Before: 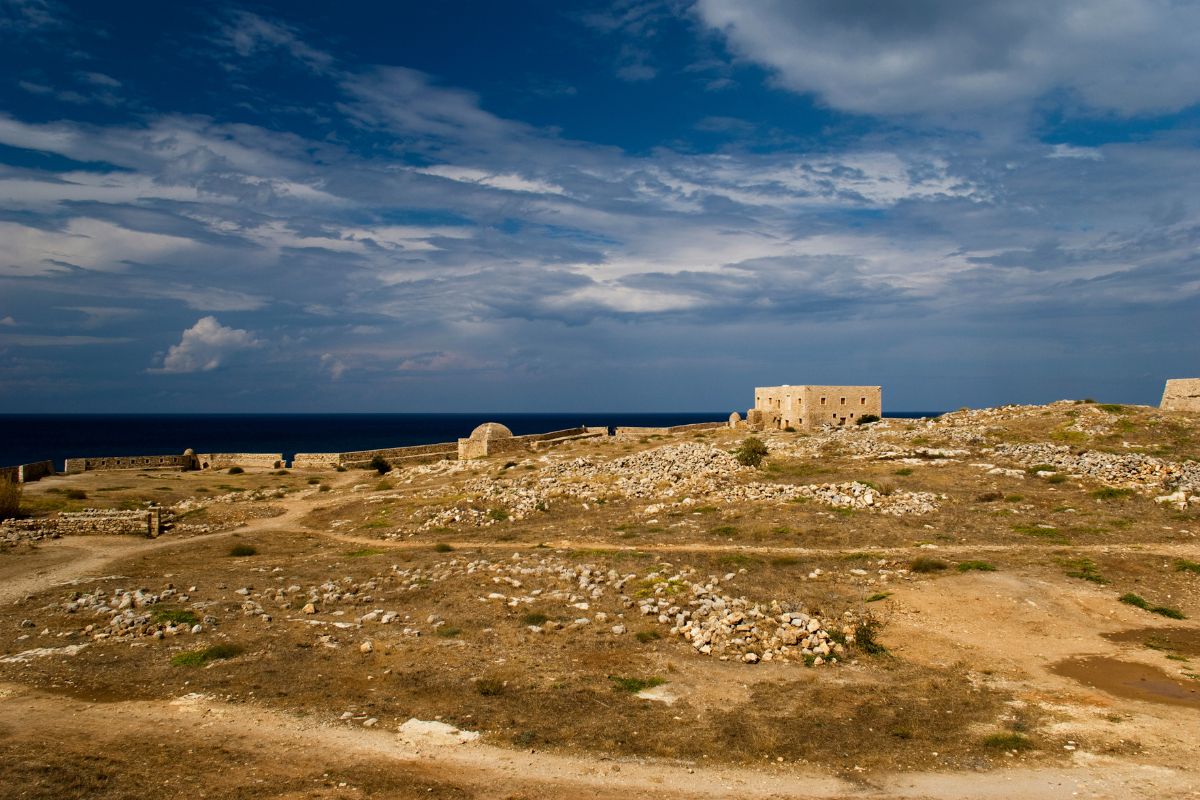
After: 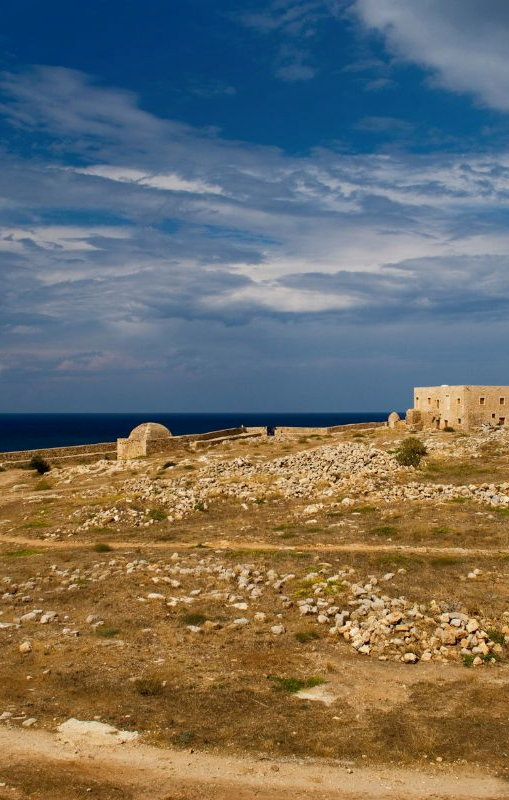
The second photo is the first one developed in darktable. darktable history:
crop: left 28.423%, right 29.16%
shadows and highlights: on, module defaults
